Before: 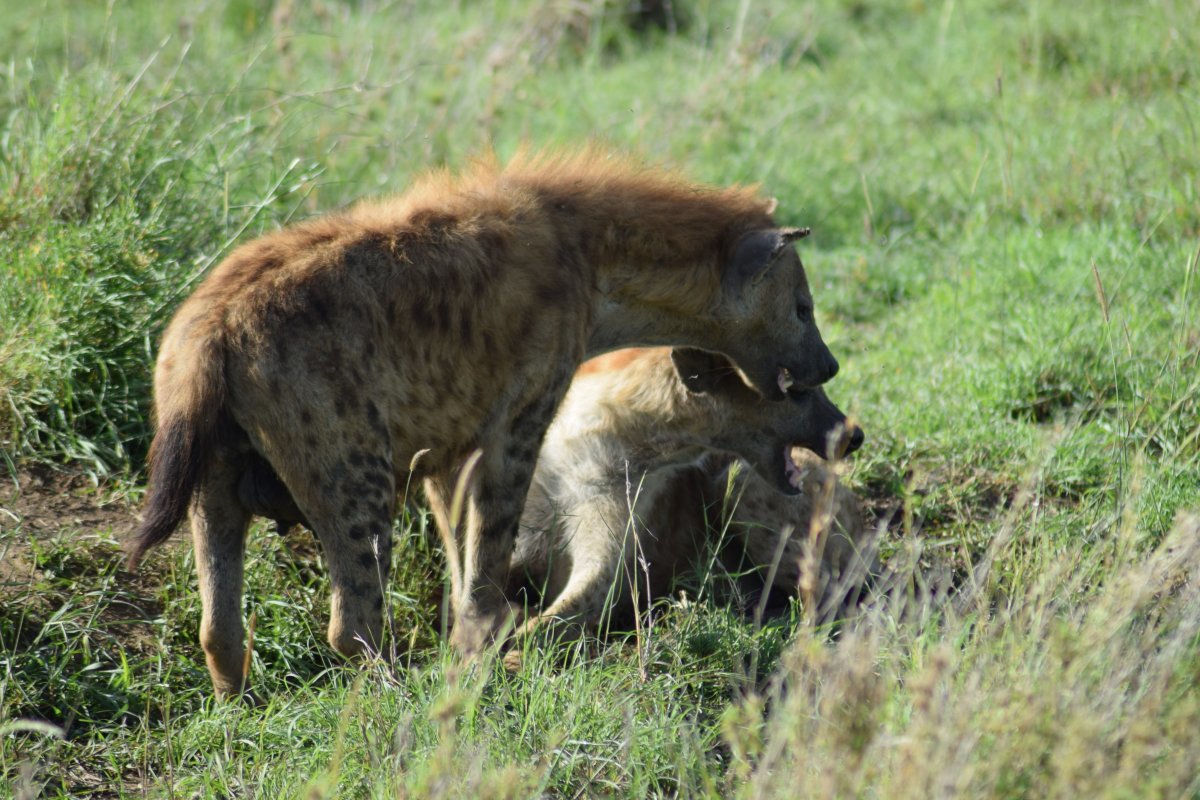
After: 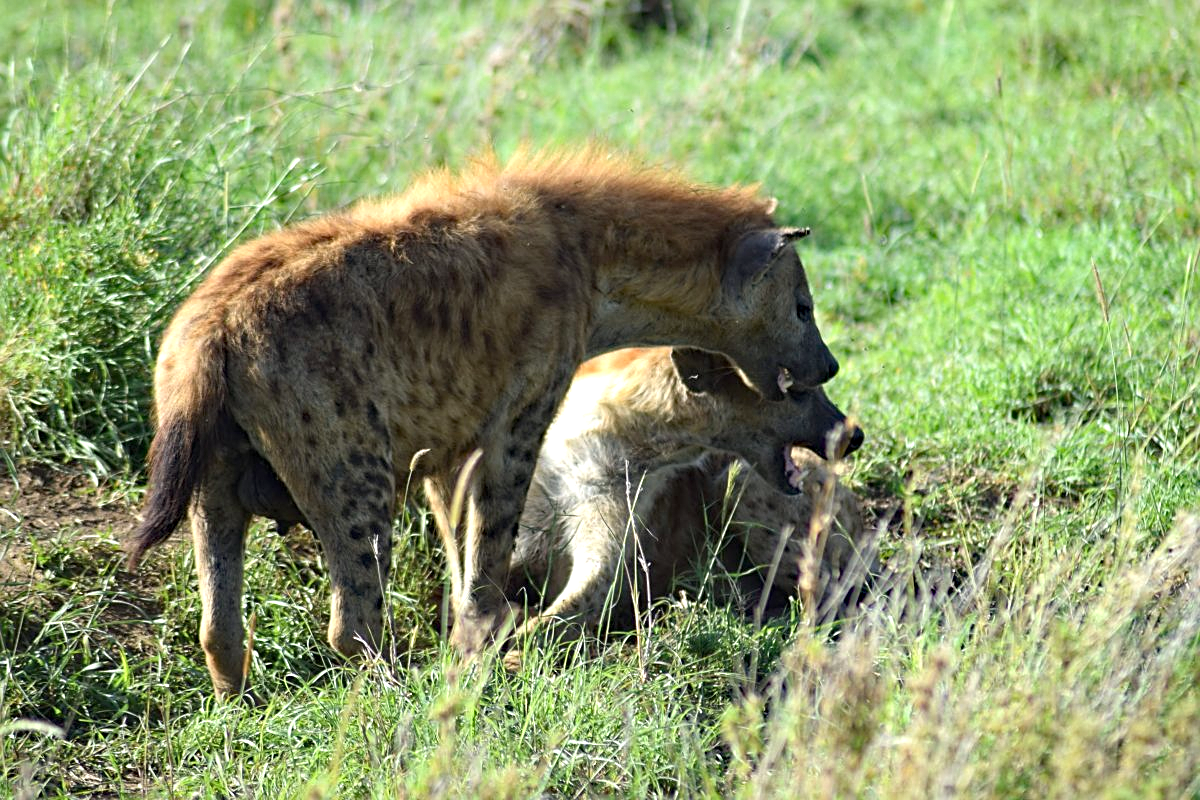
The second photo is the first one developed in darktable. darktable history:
exposure: black level correction 0, exposure 0.591 EV, compensate exposure bias true, compensate highlight preservation false
haze removal: strength 0.294, distance 0.25, compatibility mode true, adaptive false
sharpen: on, module defaults
